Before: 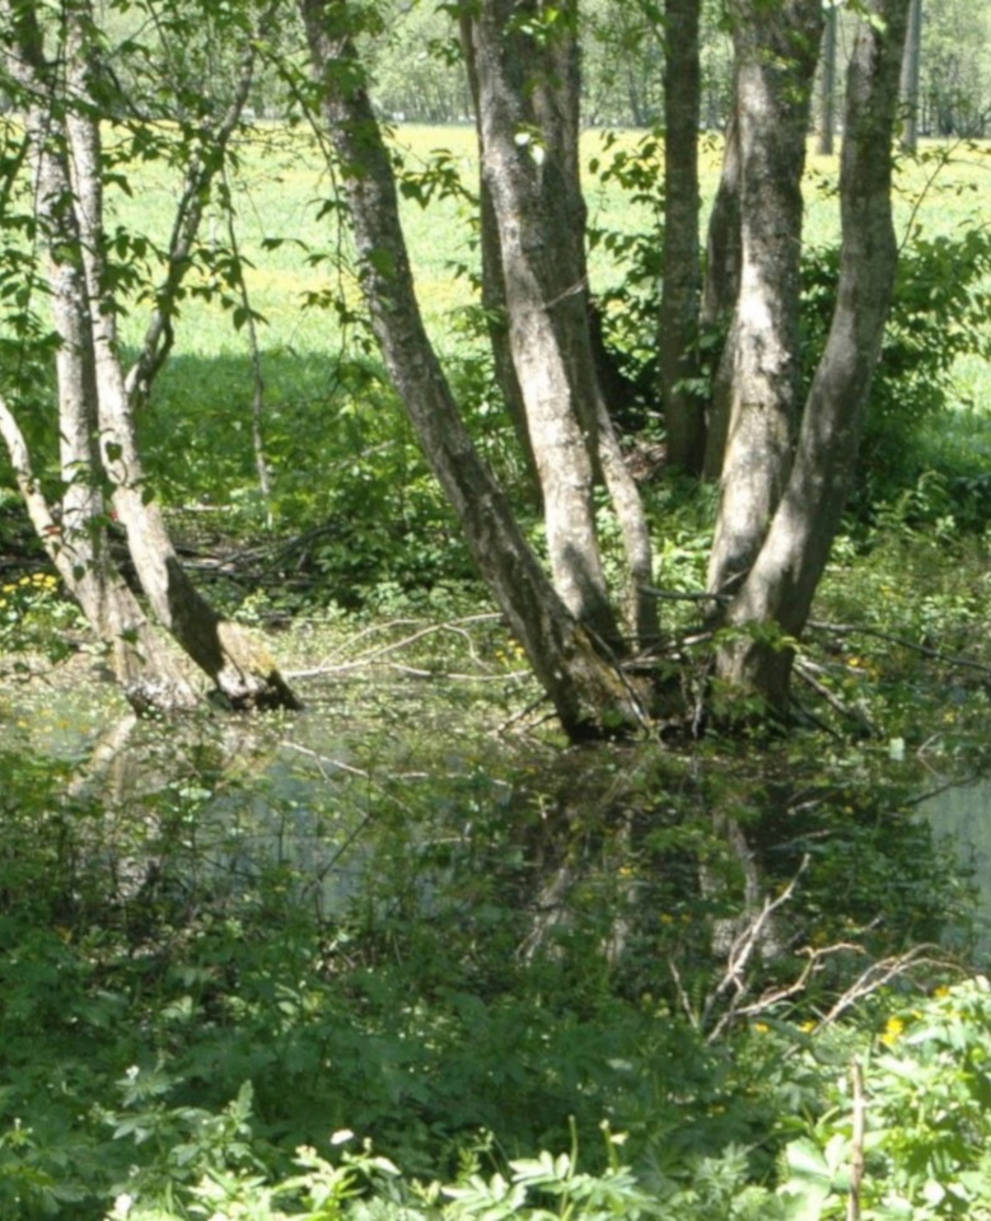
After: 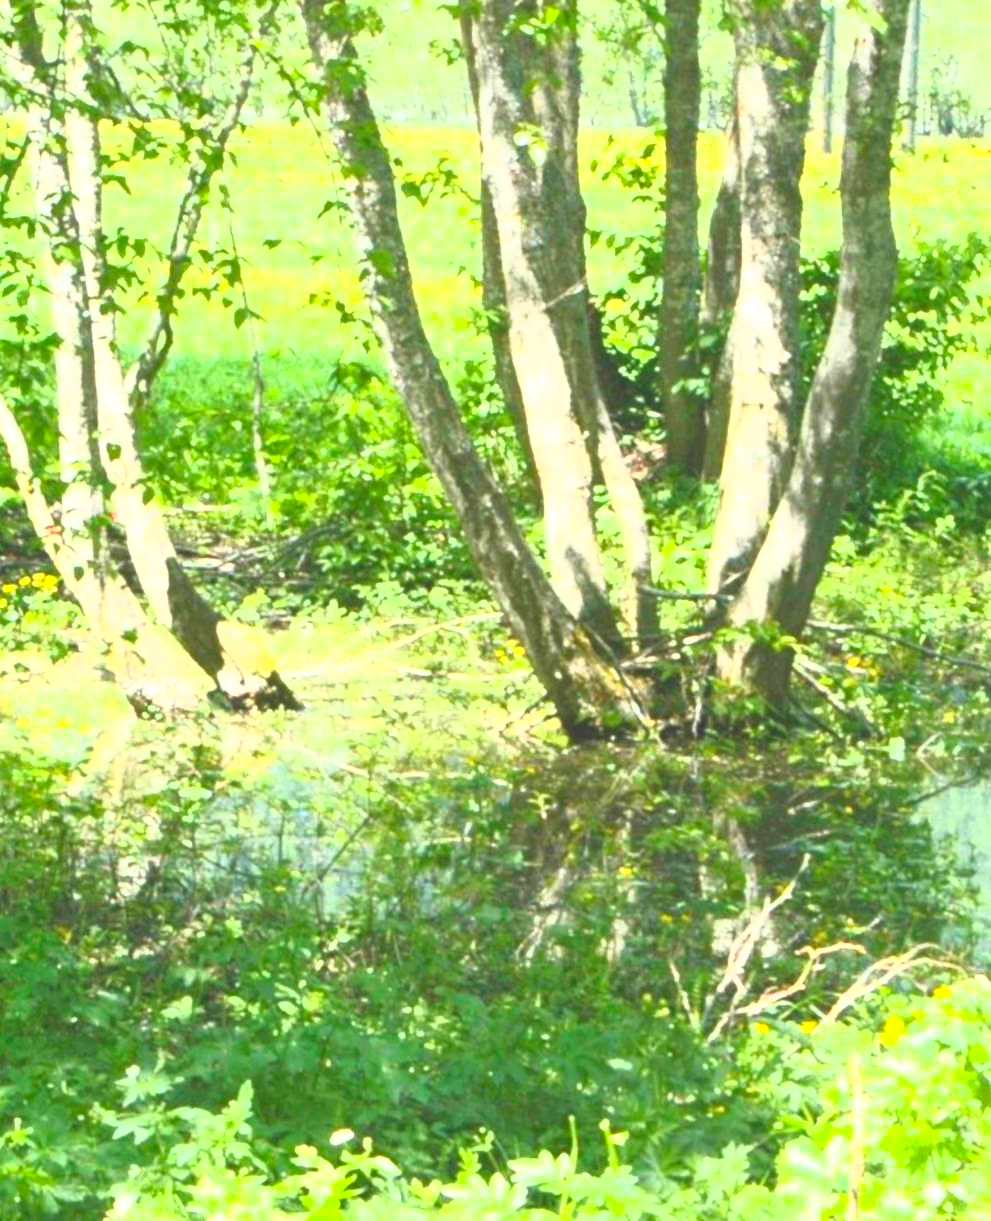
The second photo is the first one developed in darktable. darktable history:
contrast brightness saturation: contrast 1, brightness 1, saturation 1
global tonemap: drago (0.7, 100)
